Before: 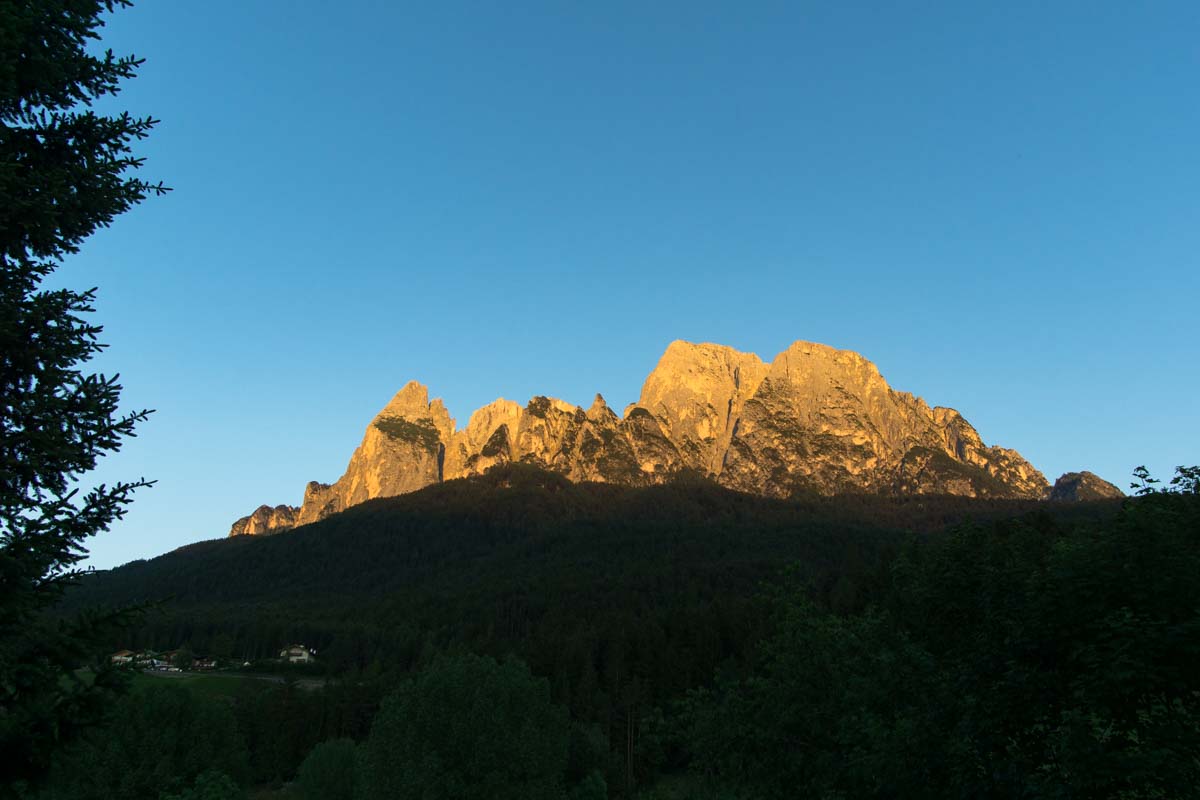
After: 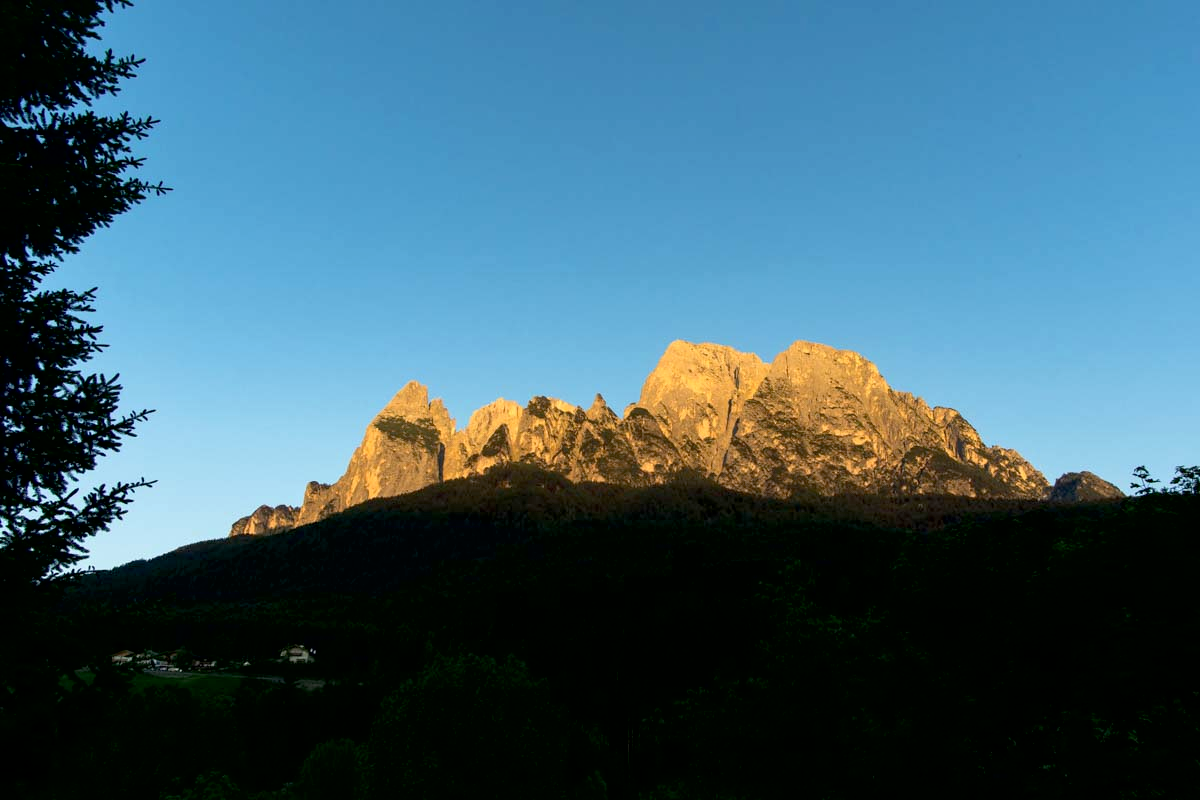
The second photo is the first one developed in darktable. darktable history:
exposure: black level correction 0.009, exposure 0.119 EV, compensate highlight preservation false
local contrast: mode bilateral grid, contrast 15, coarseness 36, detail 105%, midtone range 0.2
contrast brightness saturation: contrast 0.01, saturation -0.05
